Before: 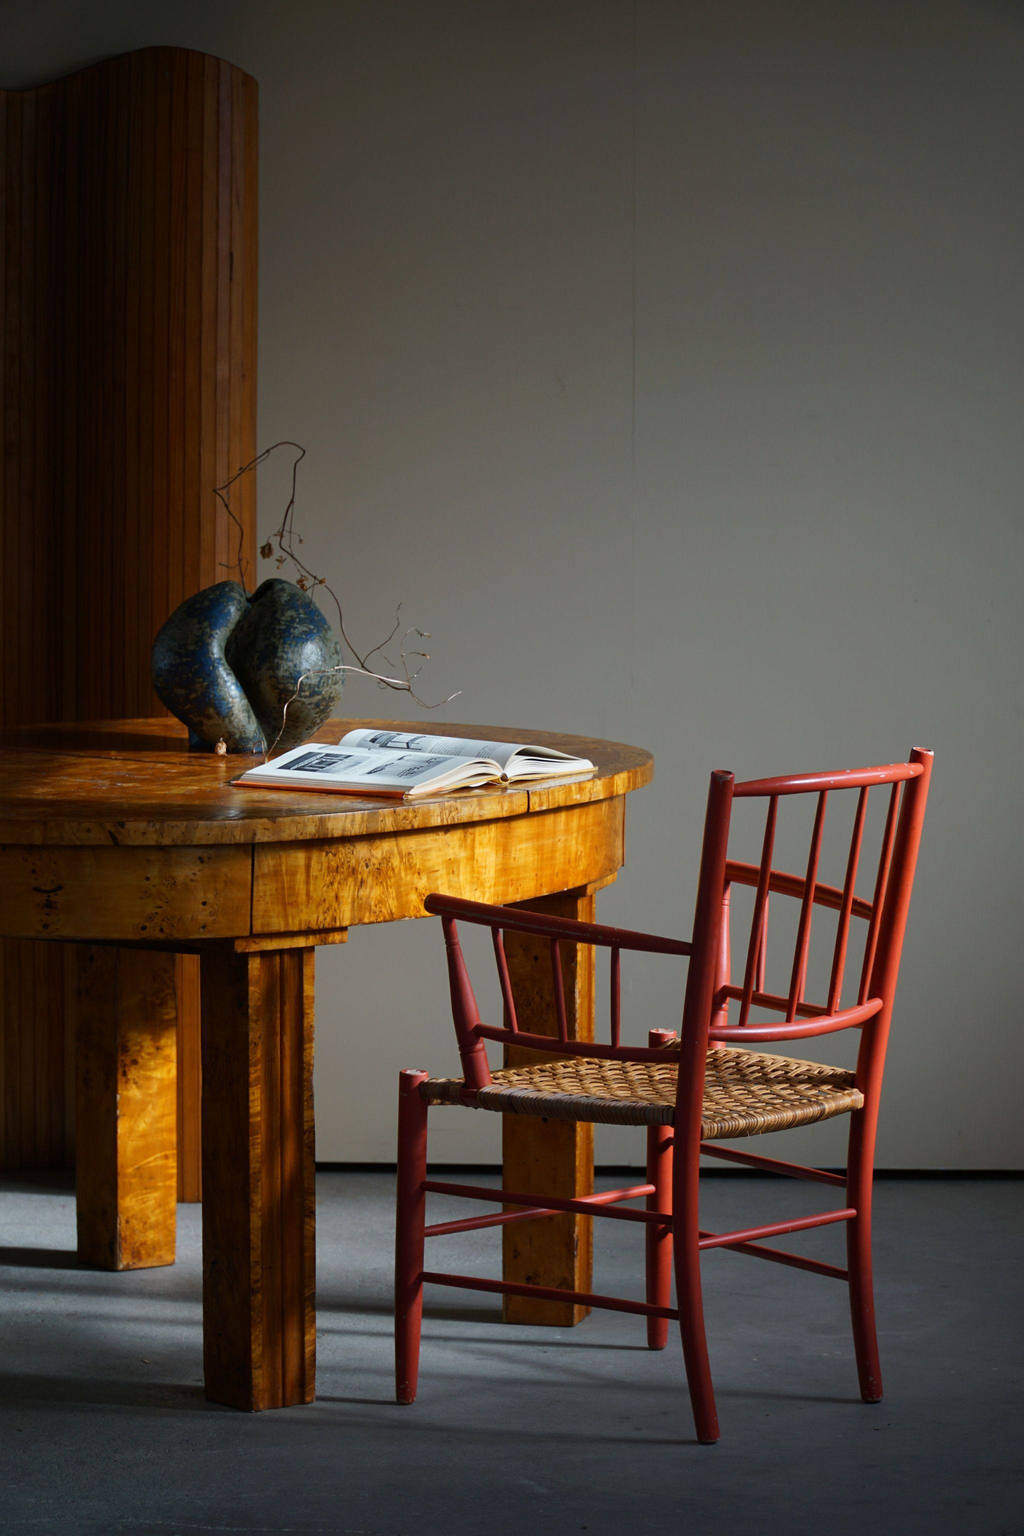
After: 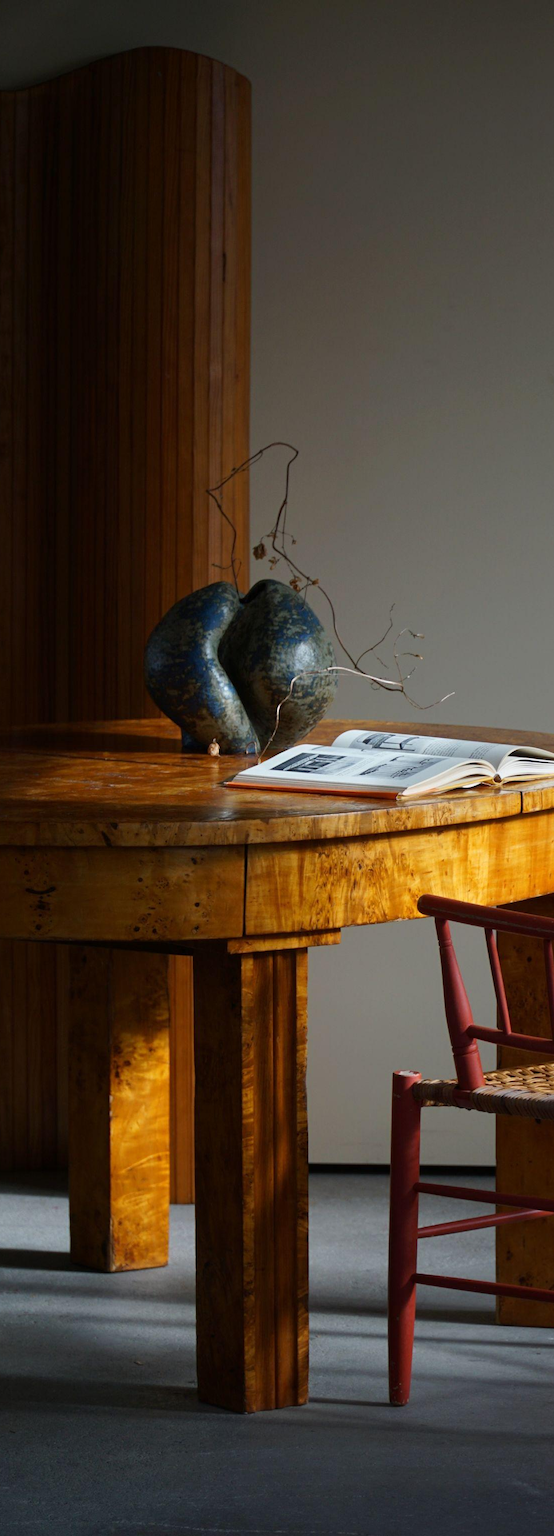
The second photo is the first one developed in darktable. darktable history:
crop: left 0.764%, right 45.151%, bottom 0.09%
